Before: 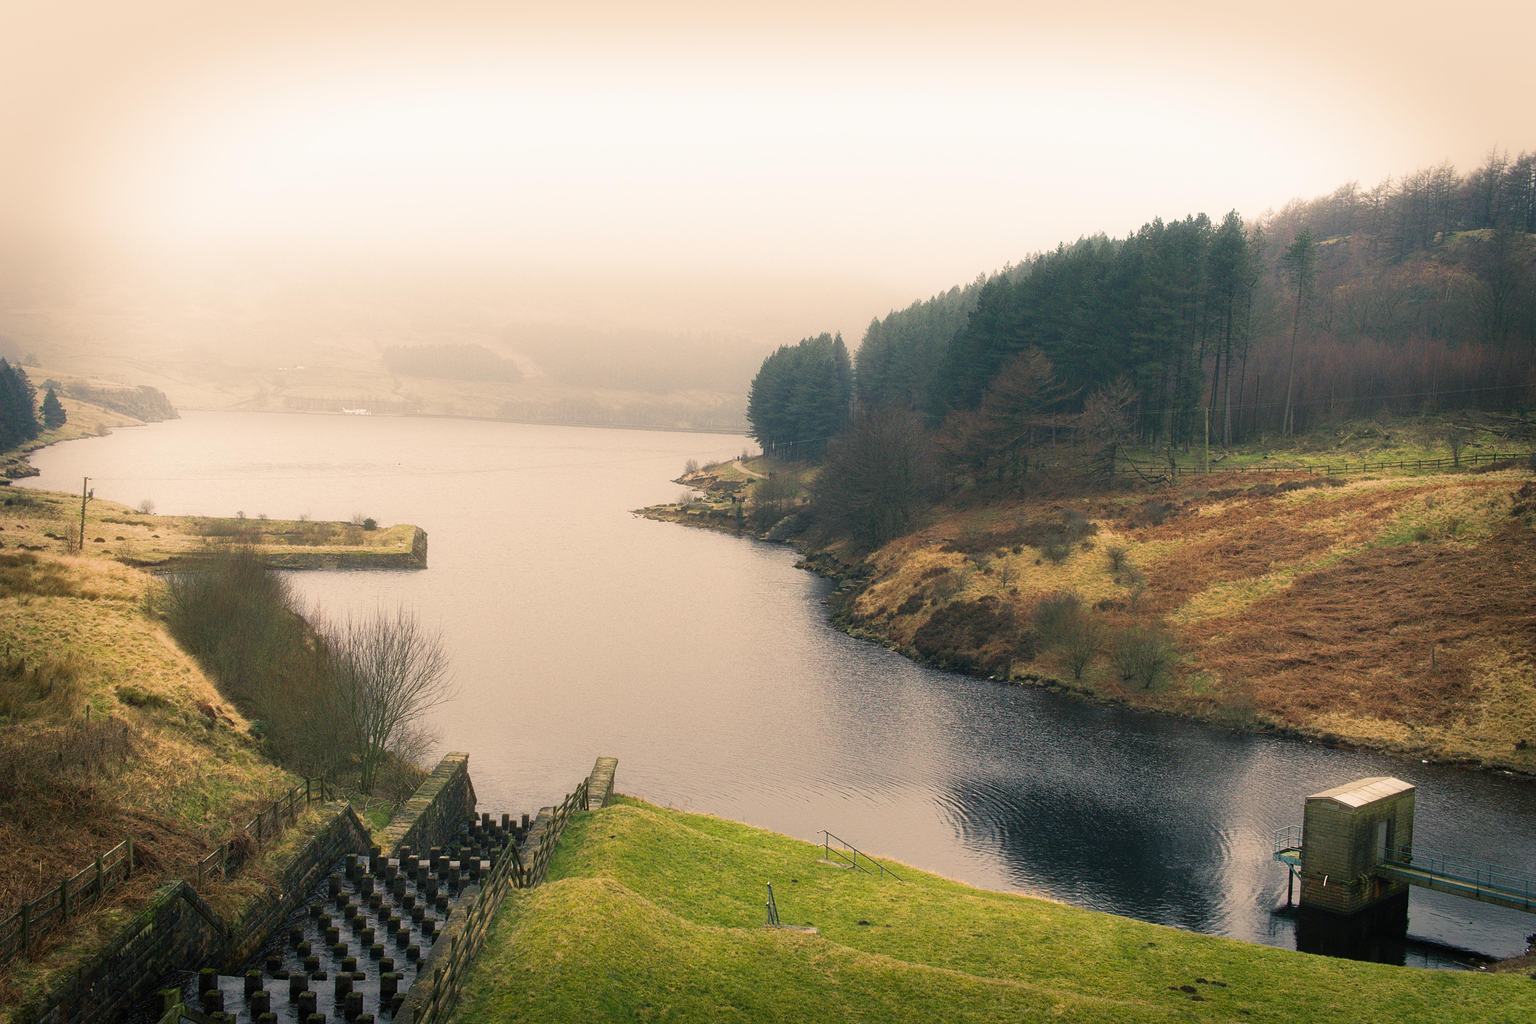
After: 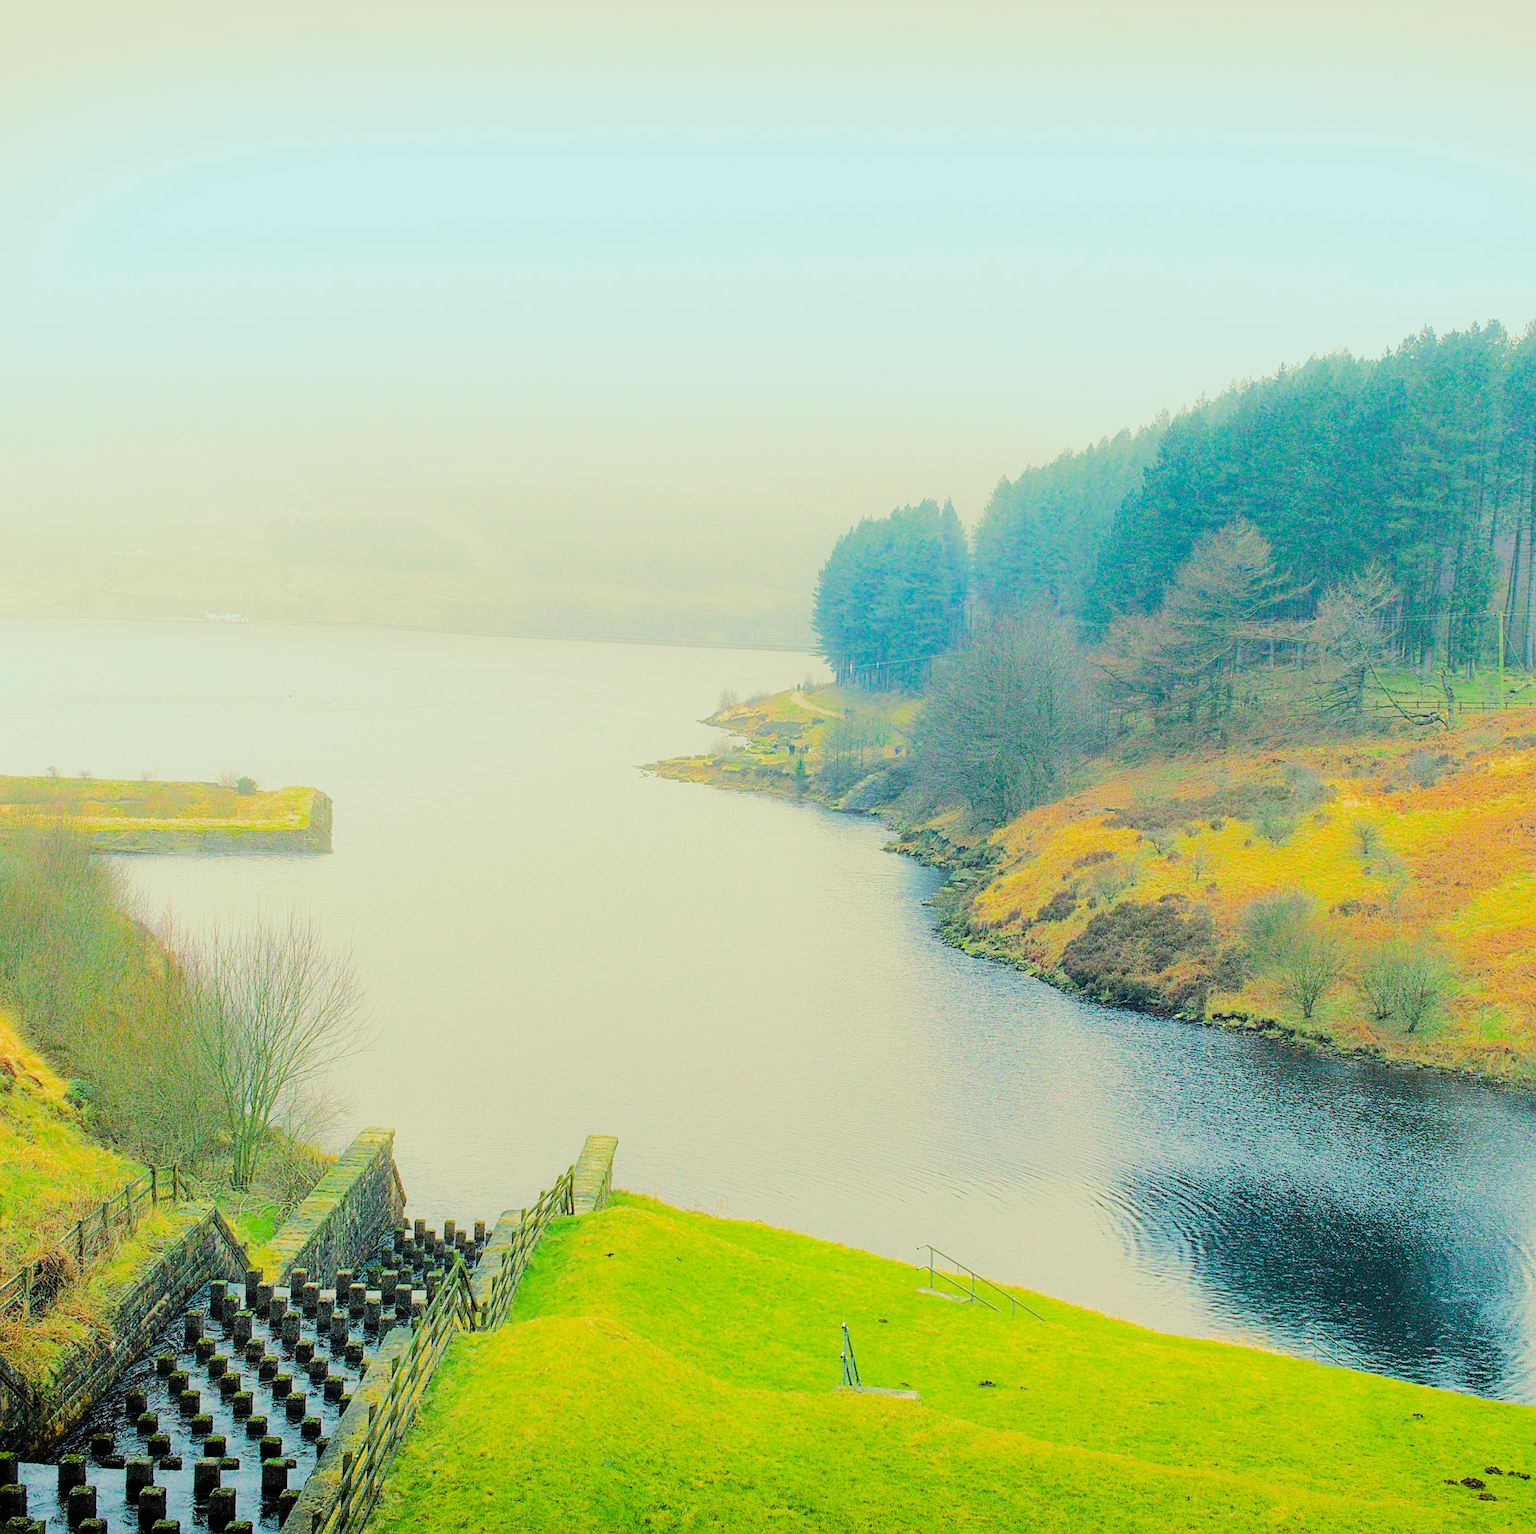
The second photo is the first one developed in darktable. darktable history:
sharpen: on, module defaults
crop and rotate: left 13.408%, right 19.886%
color balance rgb: highlights gain › chroma 4.052%, highlights gain › hue 203.19°, perceptual saturation grading › global saturation 30.75%, global vibrance 40.53%
exposure: exposure 1 EV, compensate highlight preservation false
filmic rgb: black relative exposure -7.1 EV, white relative exposure 5.34 EV, hardness 3.02
tone equalizer: -7 EV 0.162 EV, -6 EV 0.631 EV, -5 EV 1.16 EV, -4 EV 1.34 EV, -3 EV 1.14 EV, -2 EV 0.6 EV, -1 EV 0.166 EV, edges refinement/feathering 500, mask exposure compensation -1.57 EV, preserve details no
